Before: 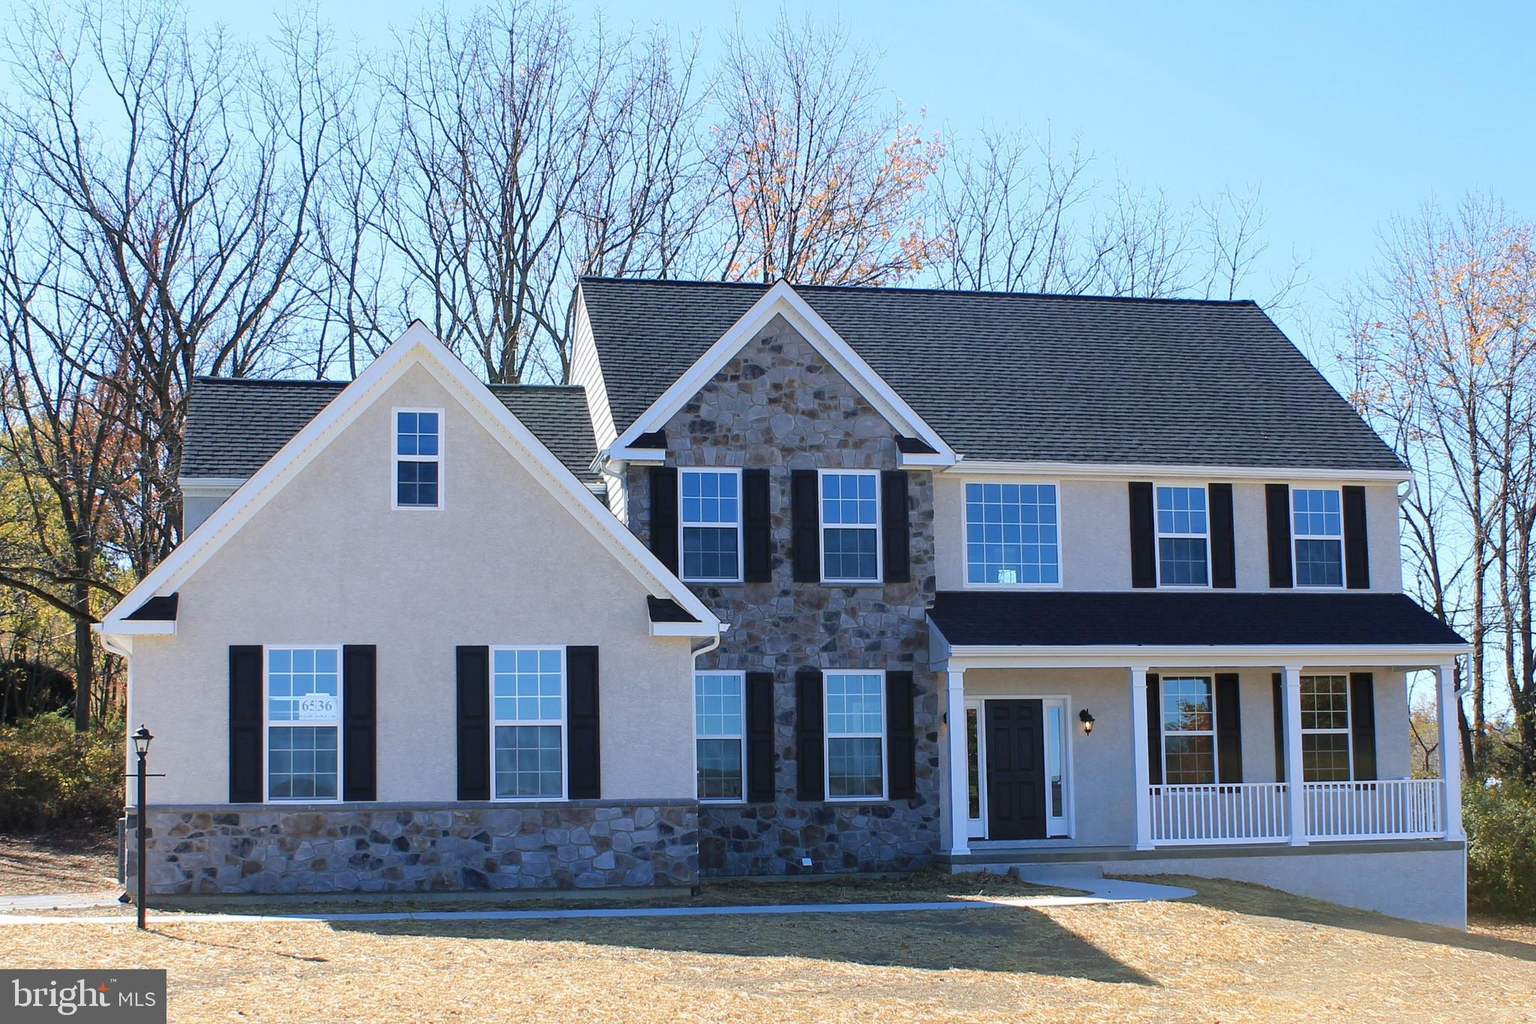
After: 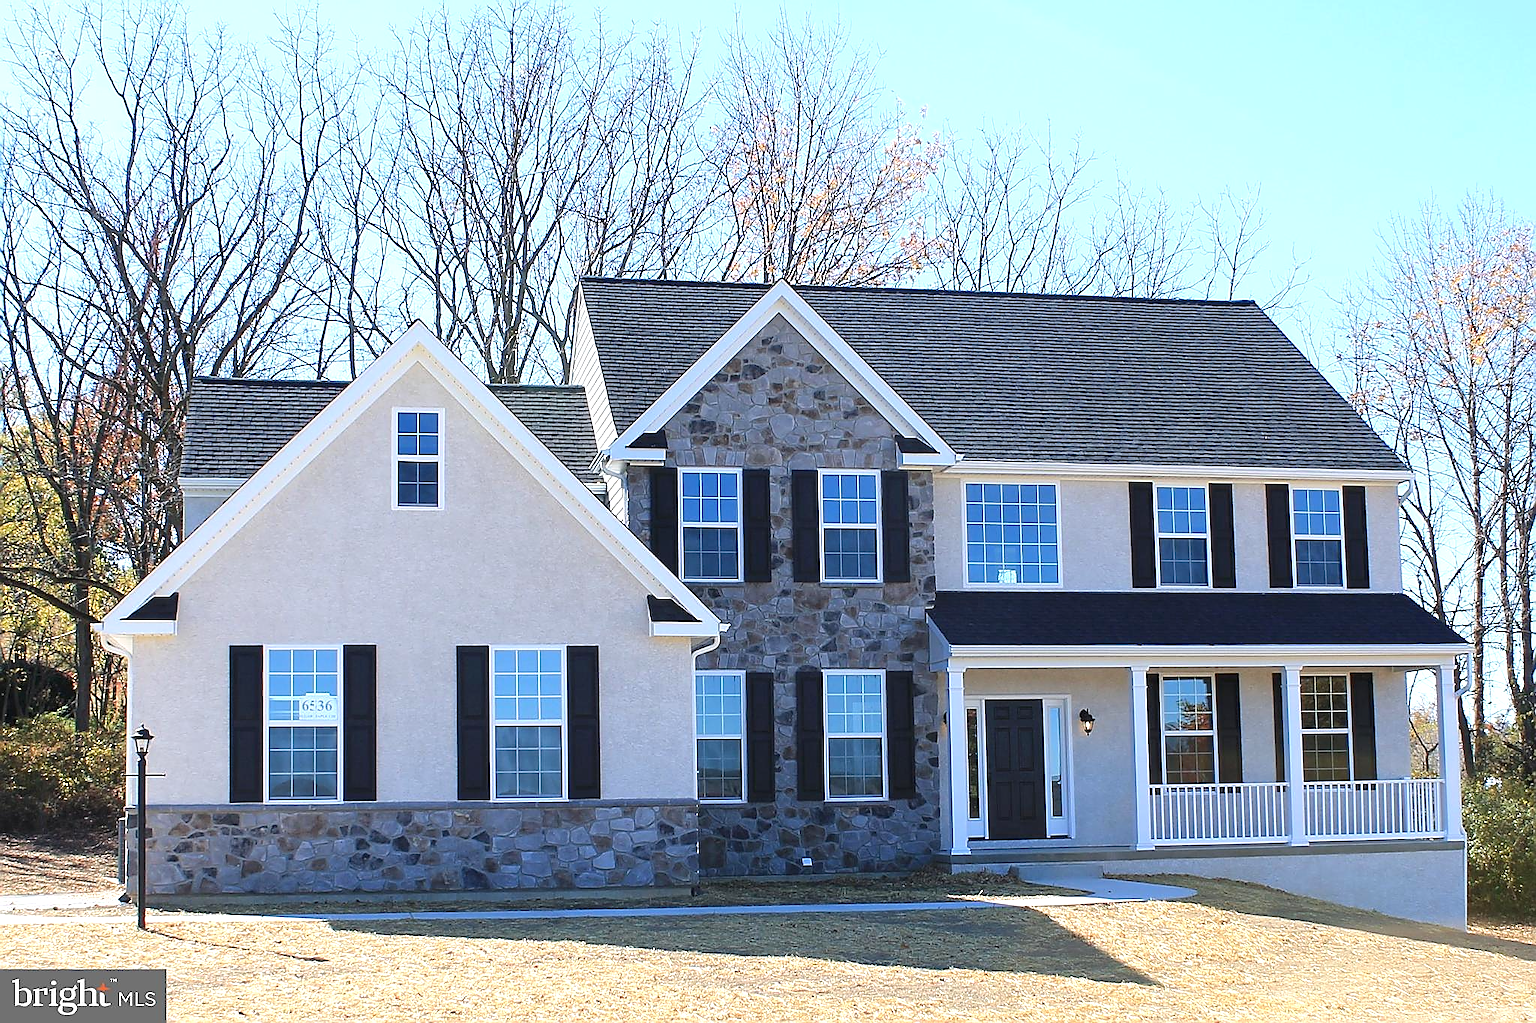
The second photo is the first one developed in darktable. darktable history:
exposure: black level correction 0, exposure 0.499 EV, compensate highlight preservation false
sharpen: radius 1.399, amount 1.254, threshold 0.731
